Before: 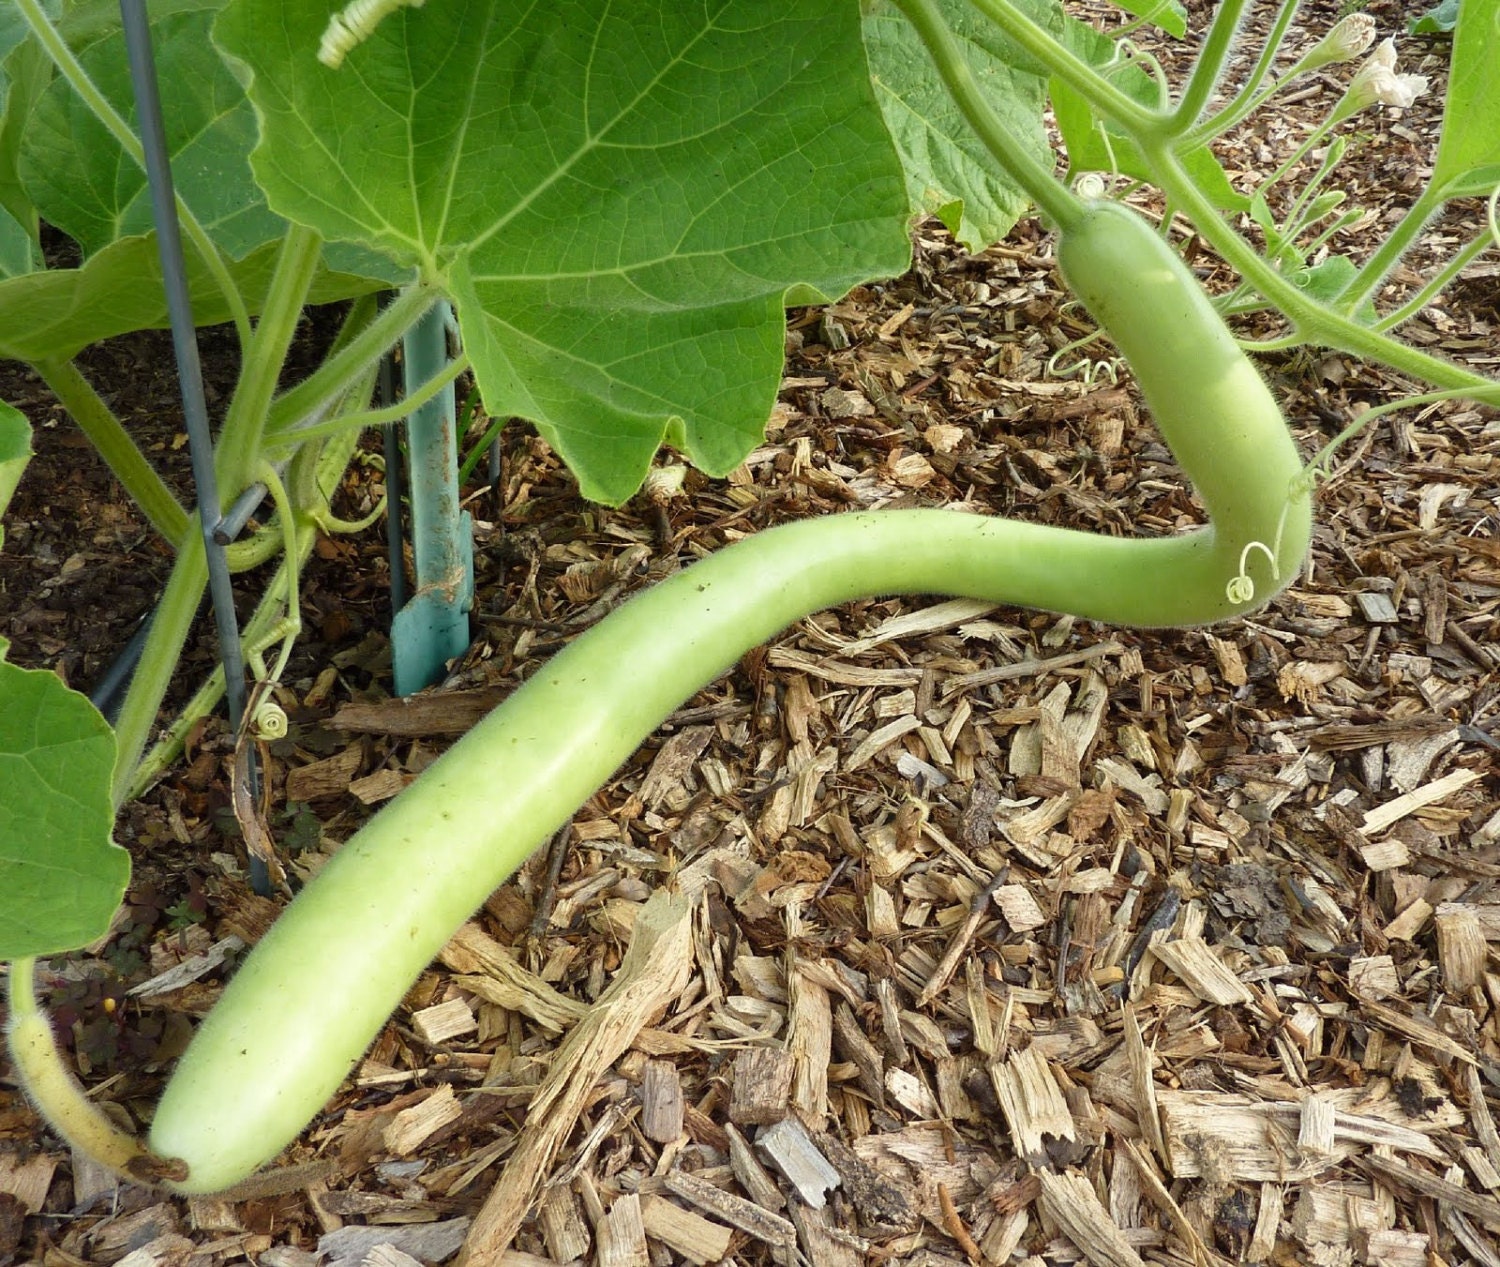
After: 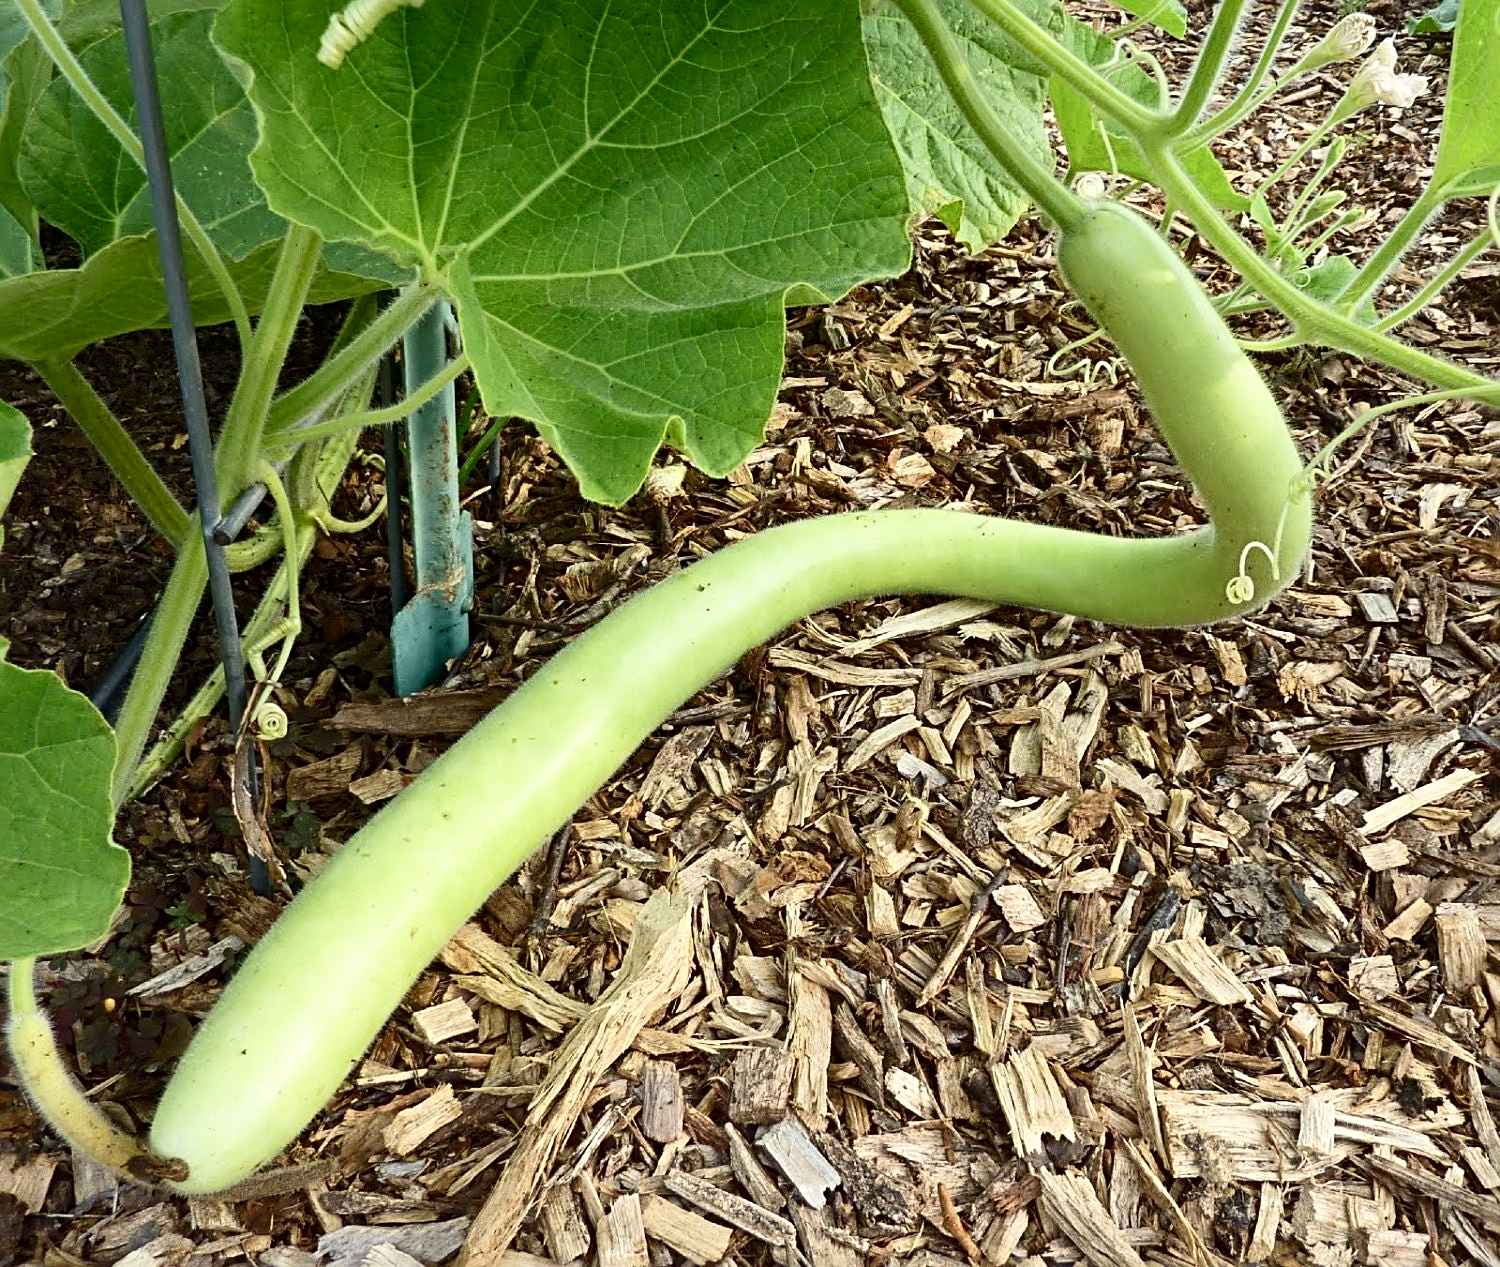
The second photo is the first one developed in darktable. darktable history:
contrast brightness saturation: contrast 0.22
sharpen: radius 3.953
